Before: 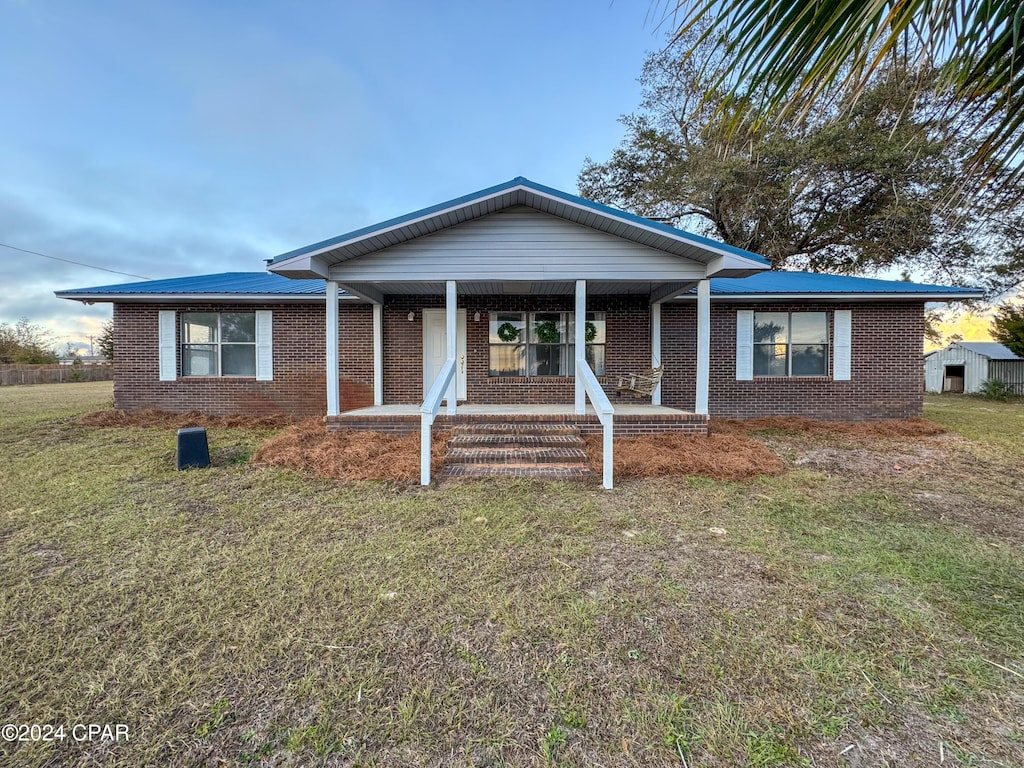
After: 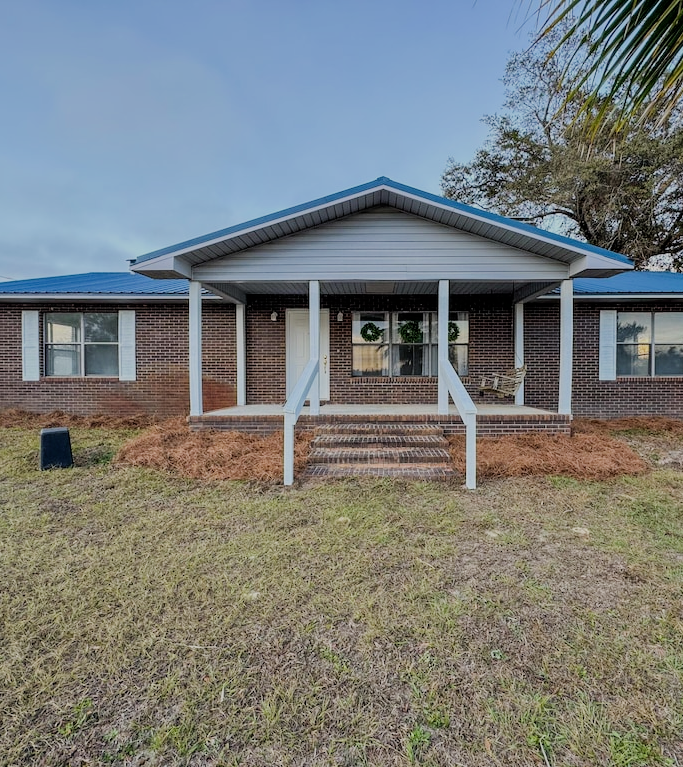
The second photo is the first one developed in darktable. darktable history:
filmic rgb: black relative exposure -7.12 EV, white relative exposure 5.36 EV, hardness 3.02
tone equalizer: on, module defaults
crop and rotate: left 13.382%, right 19.897%
